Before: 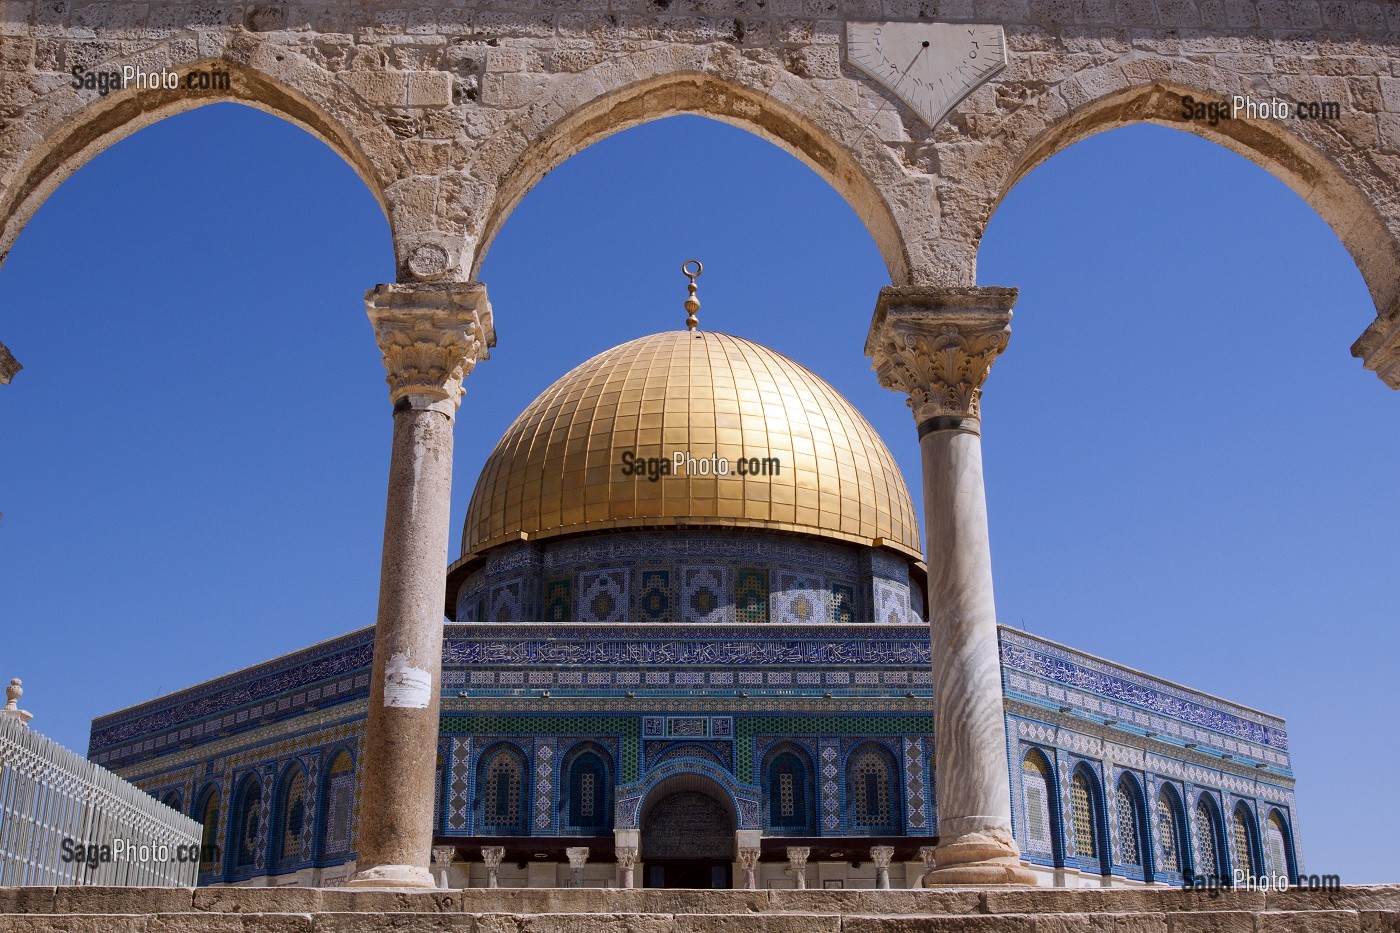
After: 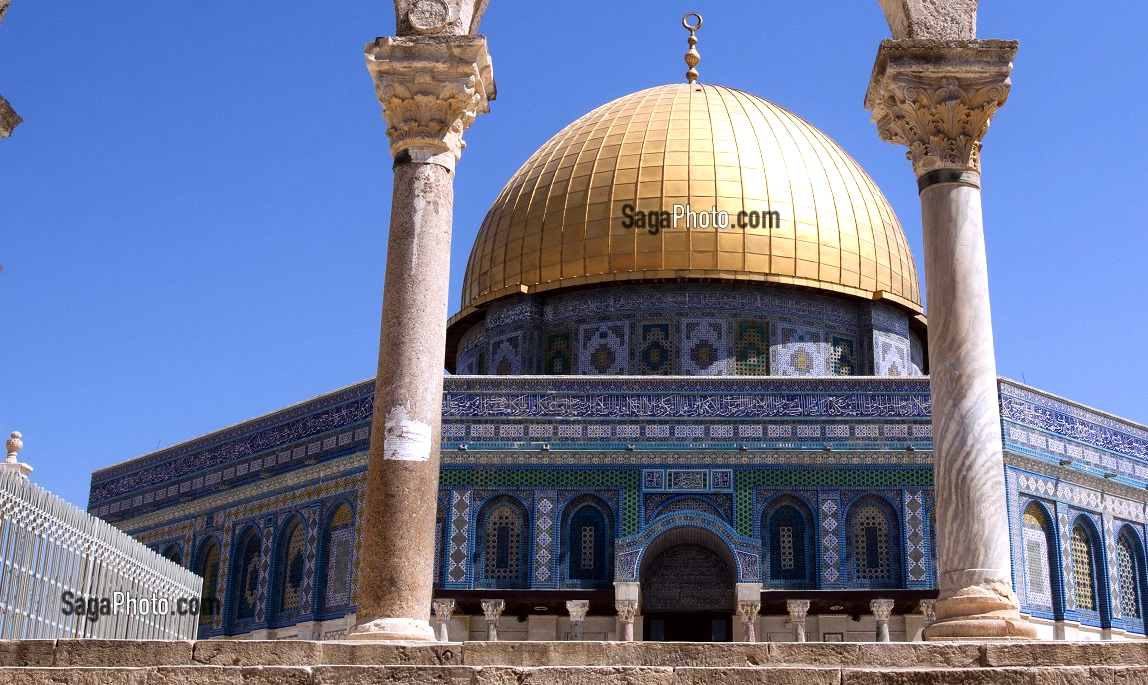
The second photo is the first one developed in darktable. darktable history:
crop: top 26.505%, right 17.979%
exposure: exposure 0.172 EV, compensate highlight preservation false
tone equalizer: -8 EV -0.44 EV, -7 EV -0.355 EV, -6 EV -0.327 EV, -5 EV -0.214 EV, -3 EV 0.194 EV, -2 EV 0.308 EV, -1 EV 0.408 EV, +0 EV 0.419 EV
